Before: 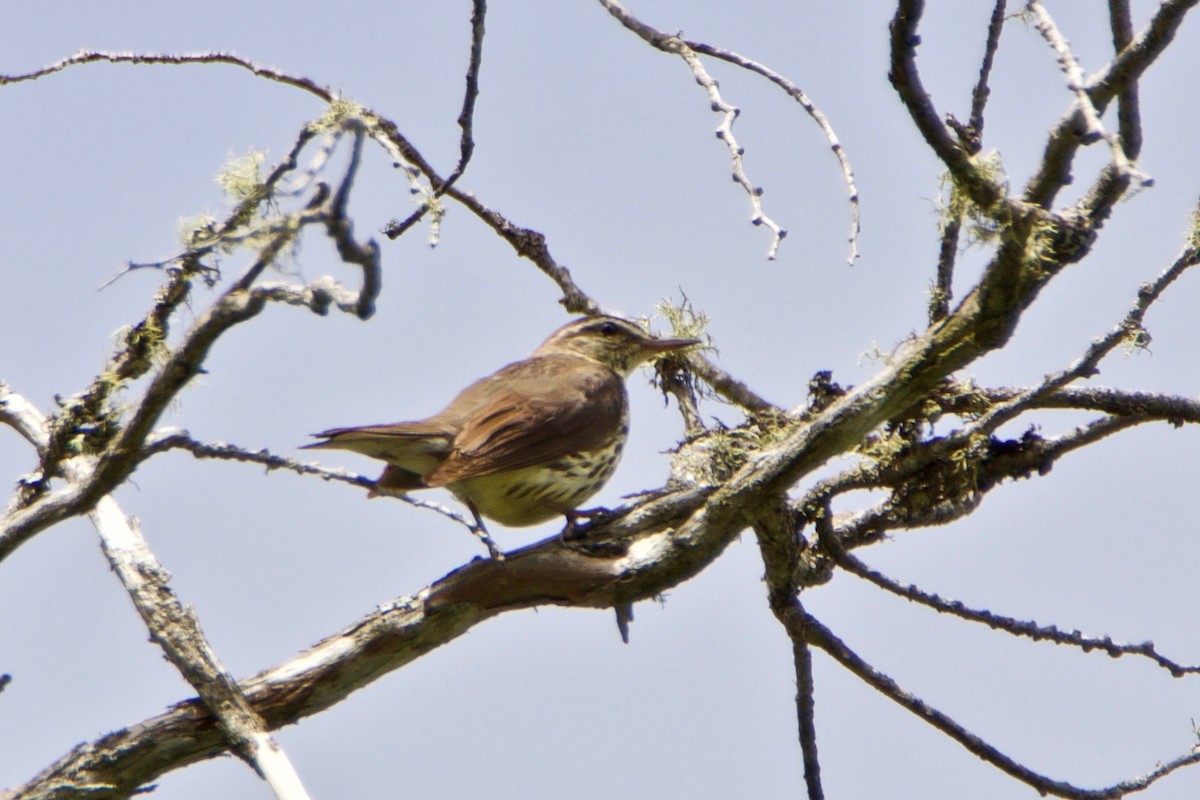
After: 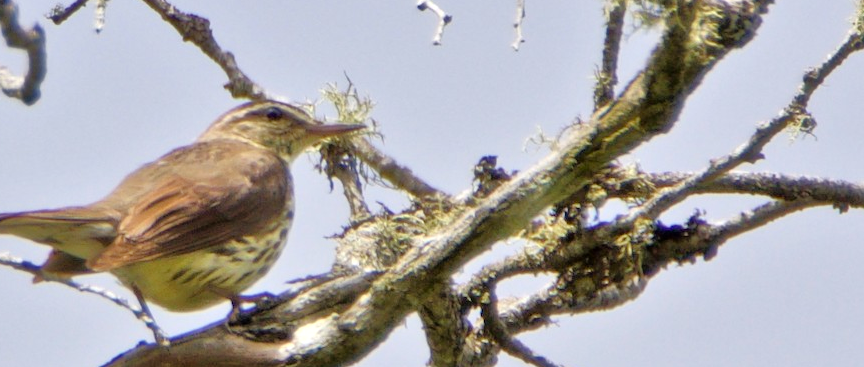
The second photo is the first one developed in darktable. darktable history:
crop and rotate: left 27.938%, top 27.046%, bottom 27.046%
tone equalizer: -7 EV 0.15 EV, -6 EV 0.6 EV, -5 EV 1.15 EV, -4 EV 1.33 EV, -3 EV 1.15 EV, -2 EV 0.6 EV, -1 EV 0.15 EV, mask exposure compensation -0.5 EV
